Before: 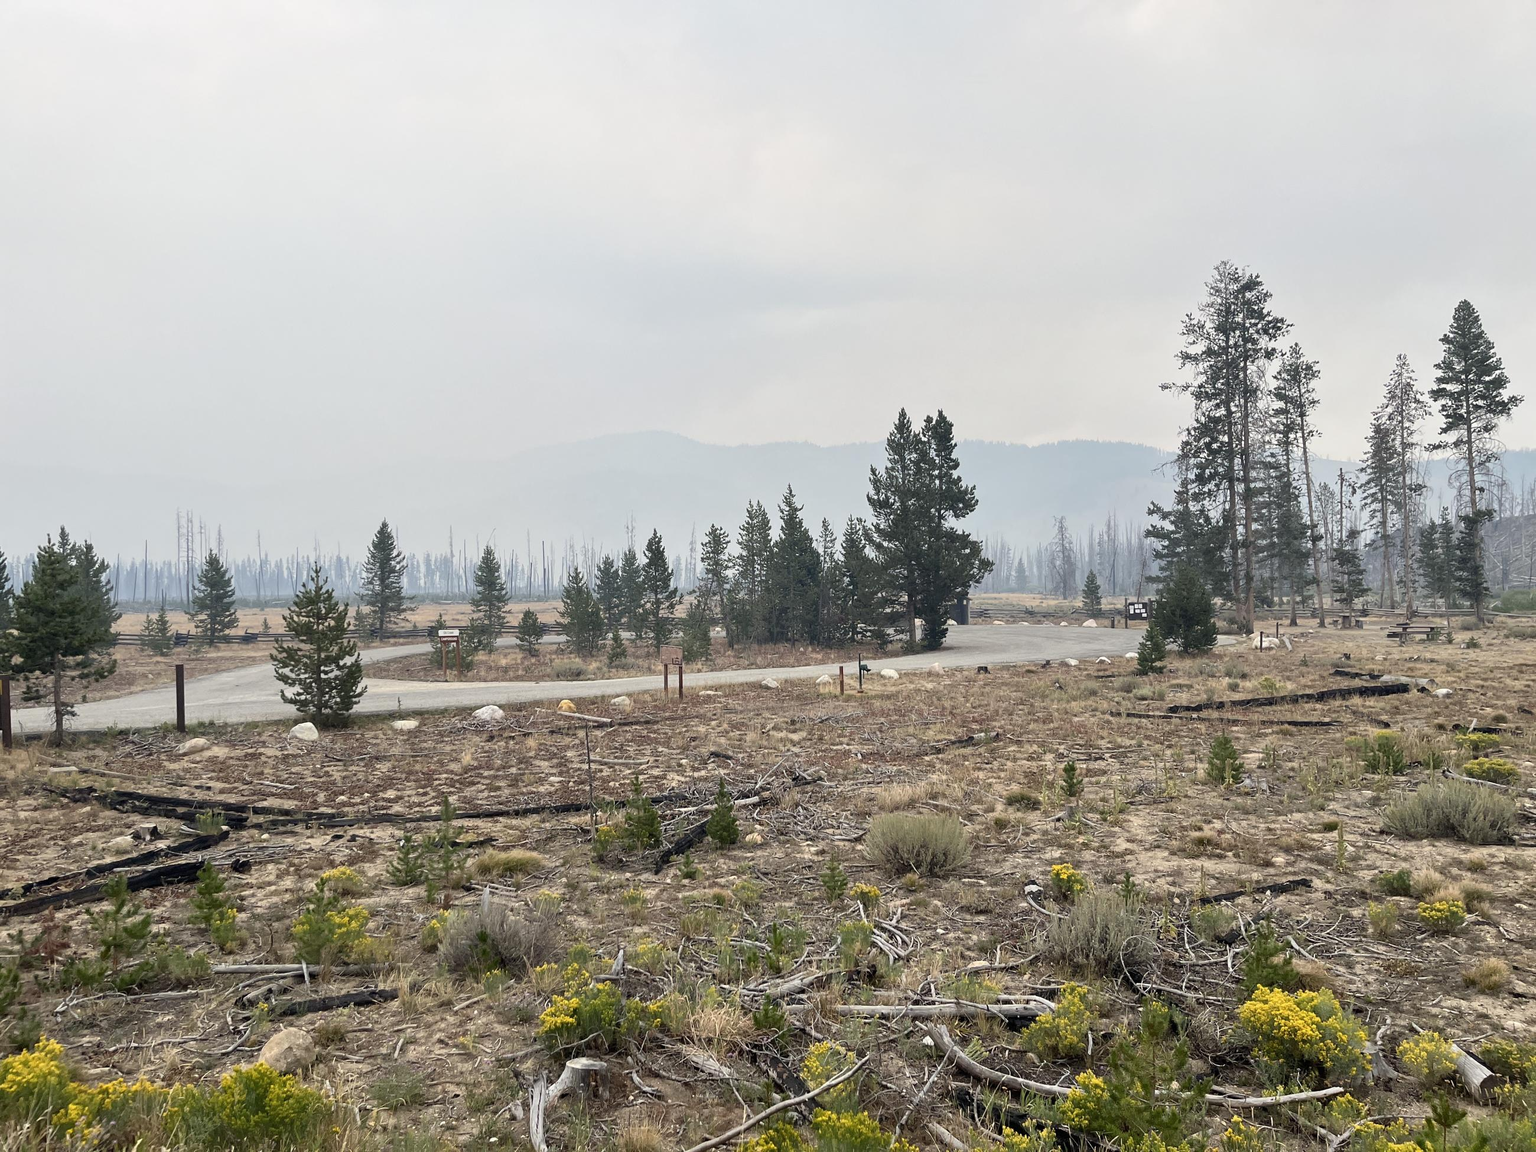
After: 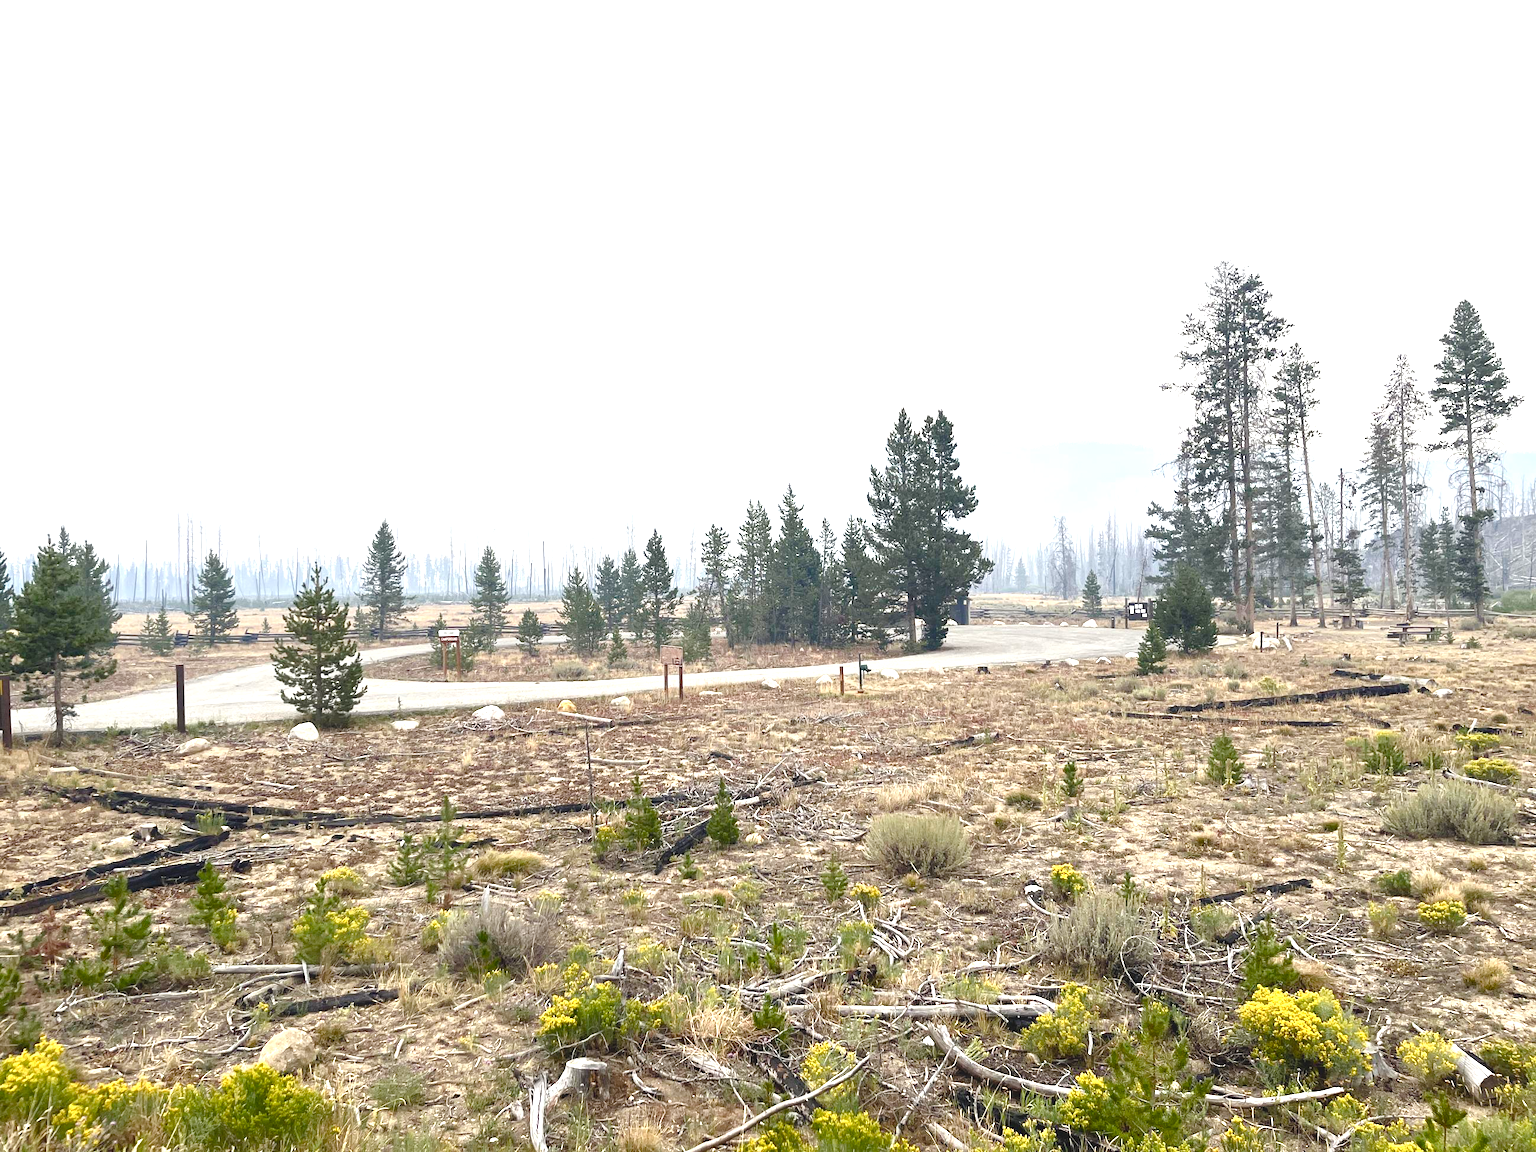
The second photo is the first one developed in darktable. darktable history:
color balance rgb: perceptual saturation grading › global saturation 44.945%, perceptual saturation grading › highlights -50.499%, perceptual saturation grading › shadows 30.977%, global vibrance 20%
exposure: black level correction -0.005, exposure 1.002 EV, compensate highlight preservation false
